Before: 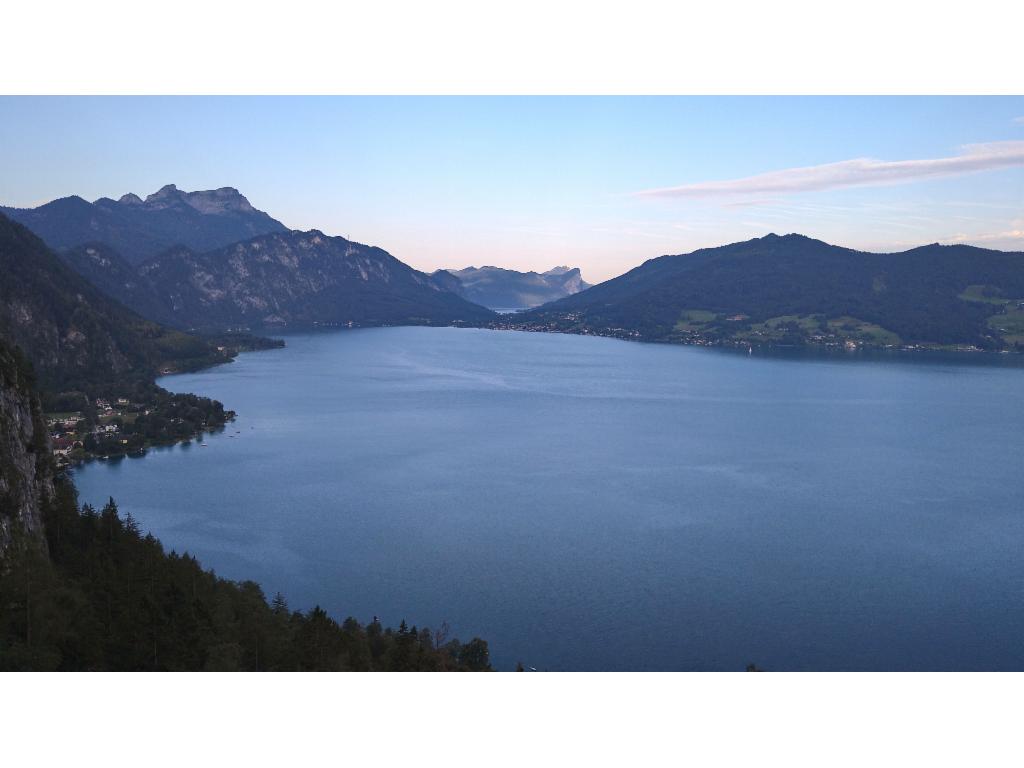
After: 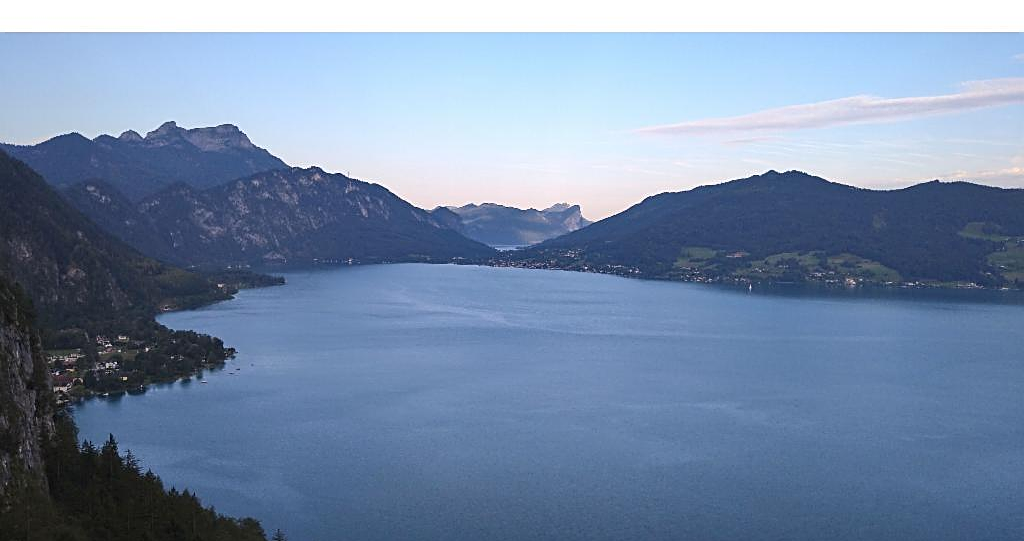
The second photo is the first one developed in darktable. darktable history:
crop and rotate: top 8.286%, bottom 21.207%
sharpen: on, module defaults
exposure: compensate highlight preservation false
